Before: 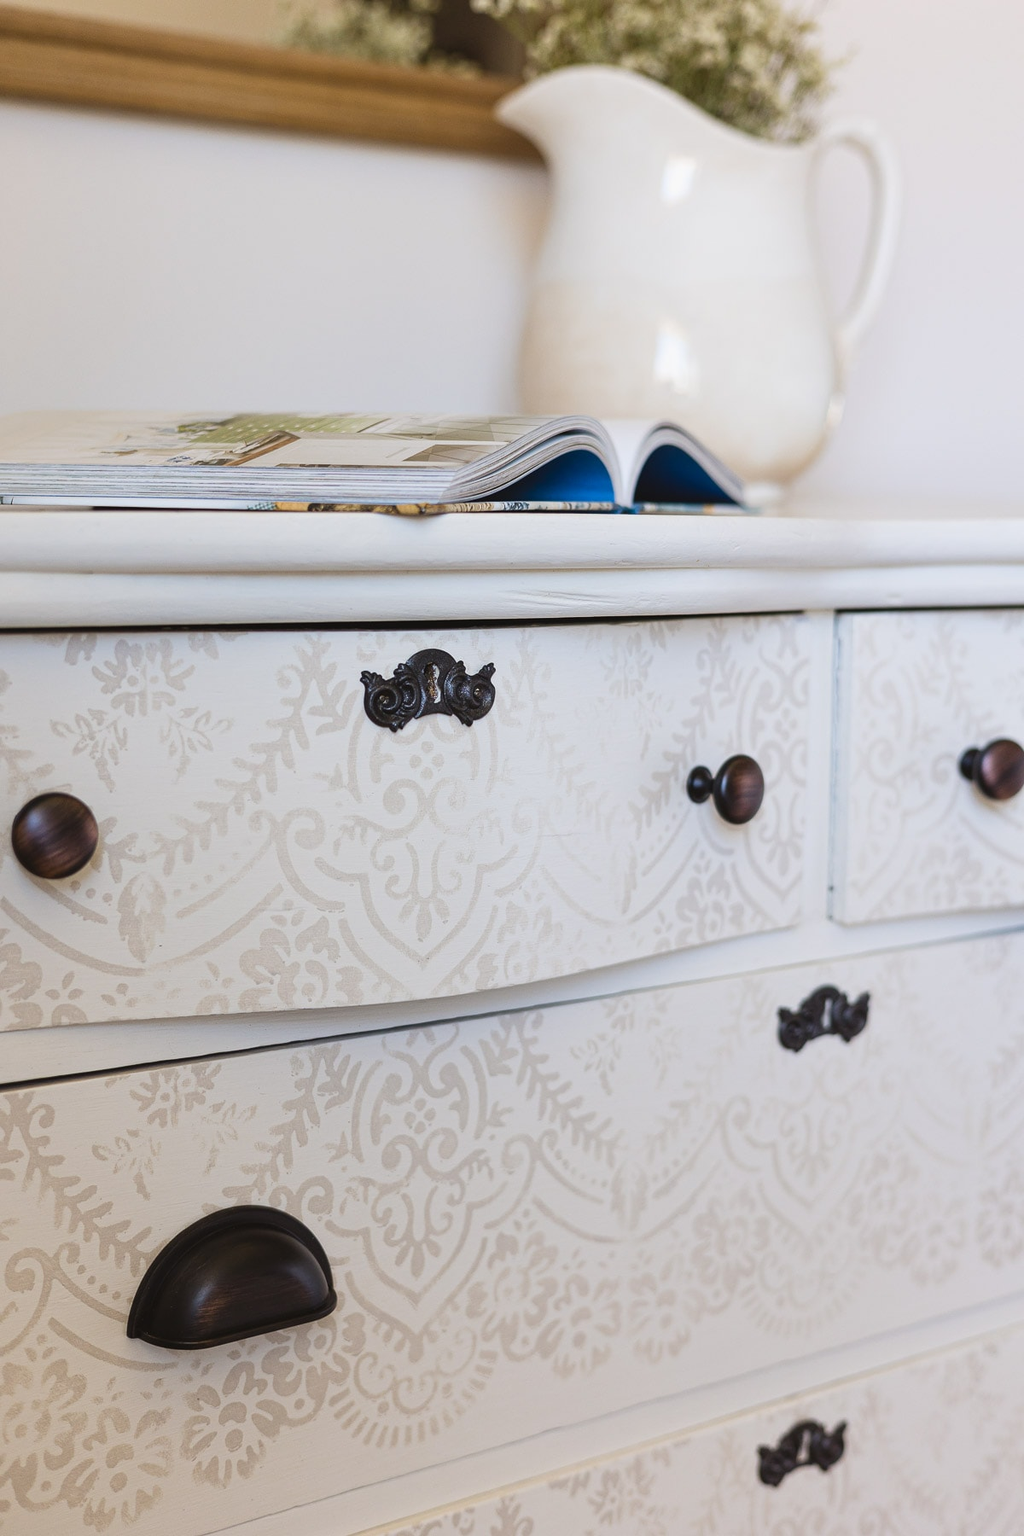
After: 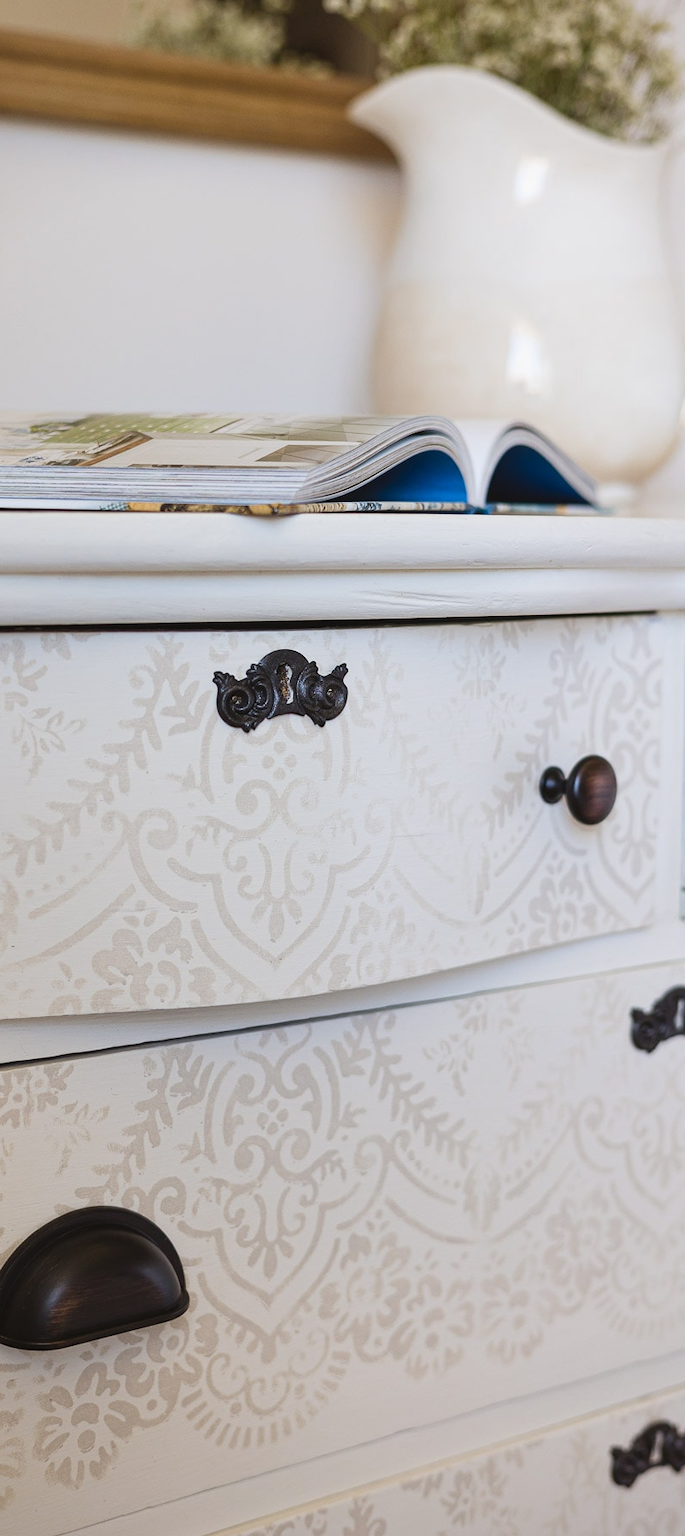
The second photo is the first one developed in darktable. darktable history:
crop and rotate: left 14.463%, right 18.605%
vignetting: brightness -0.377, saturation 0.007
